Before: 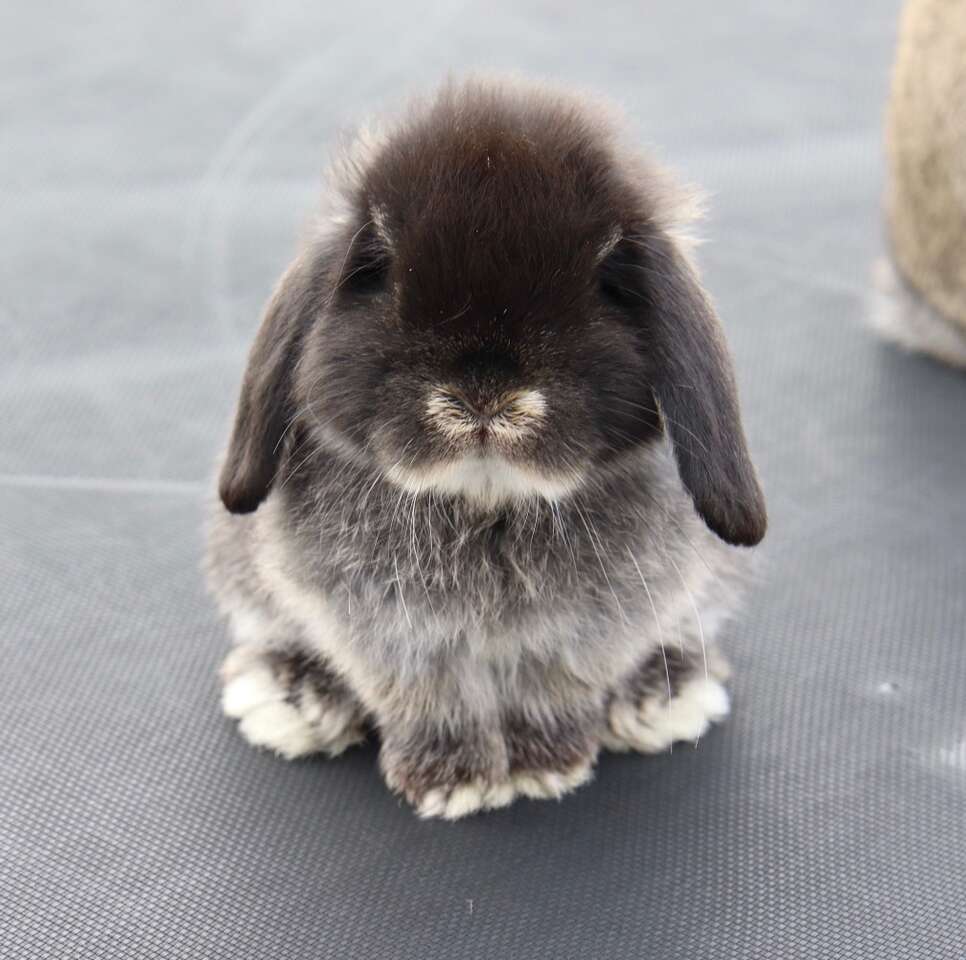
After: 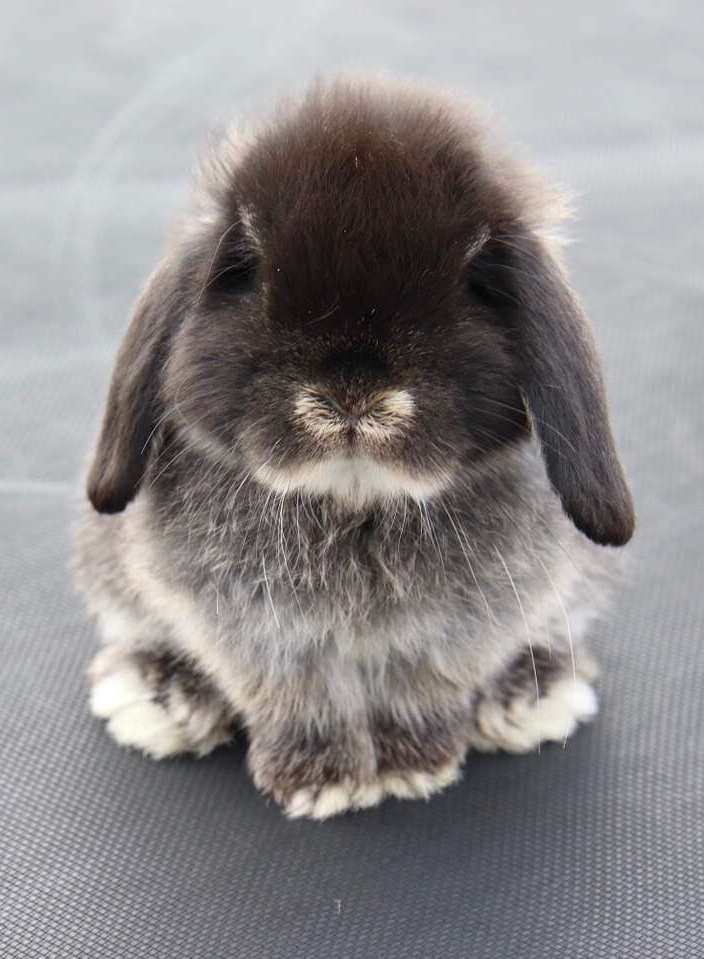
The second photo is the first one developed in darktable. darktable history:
contrast equalizer: y [[0.5 ×6], [0.5 ×6], [0.5, 0.5, 0.501, 0.545, 0.707, 0.863], [0 ×6], [0 ×6]]
crop: left 13.69%, top 0%, right 13.407%
